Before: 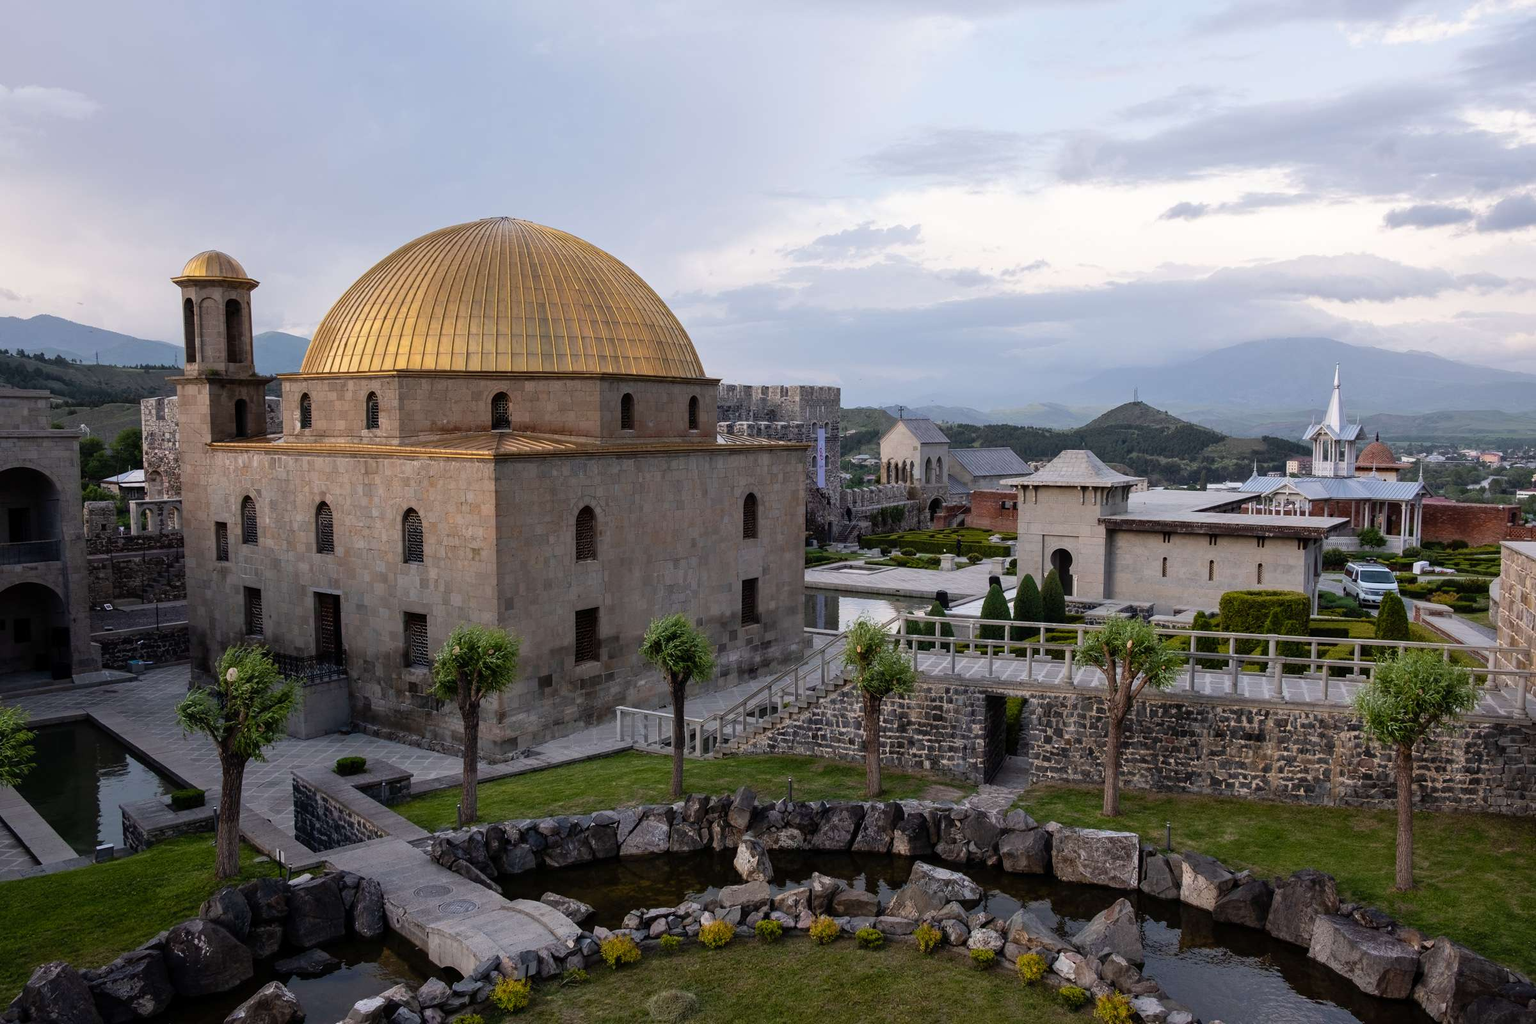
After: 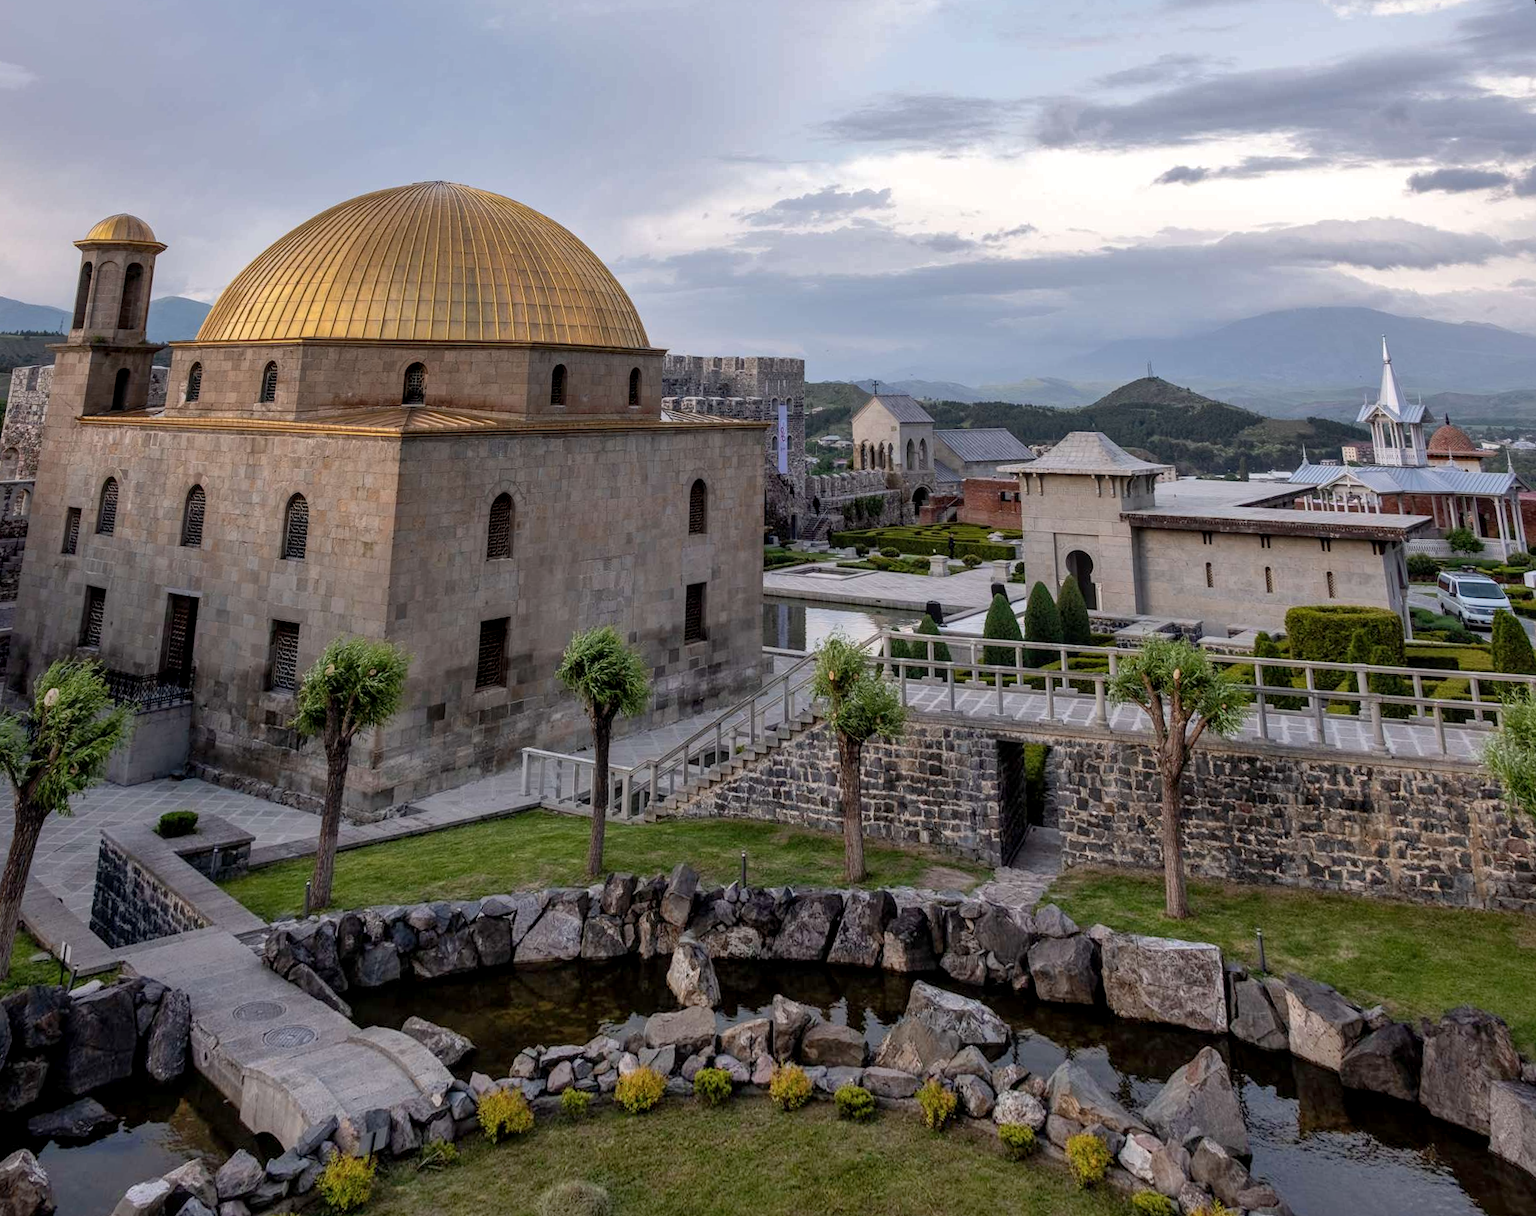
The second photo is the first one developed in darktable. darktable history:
tone equalizer: on, module defaults
local contrast: on, module defaults
shadows and highlights: on, module defaults
rotate and perspective: rotation 0.72°, lens shift (vertical) -0.352, lens shift (horizontal) -0.051, crop left 0.152, crop right 0.859, crop top 0.019, crop bottom 0.964
crop and rotate: left 1.774%, right 0.633%, bottom 1.28%
